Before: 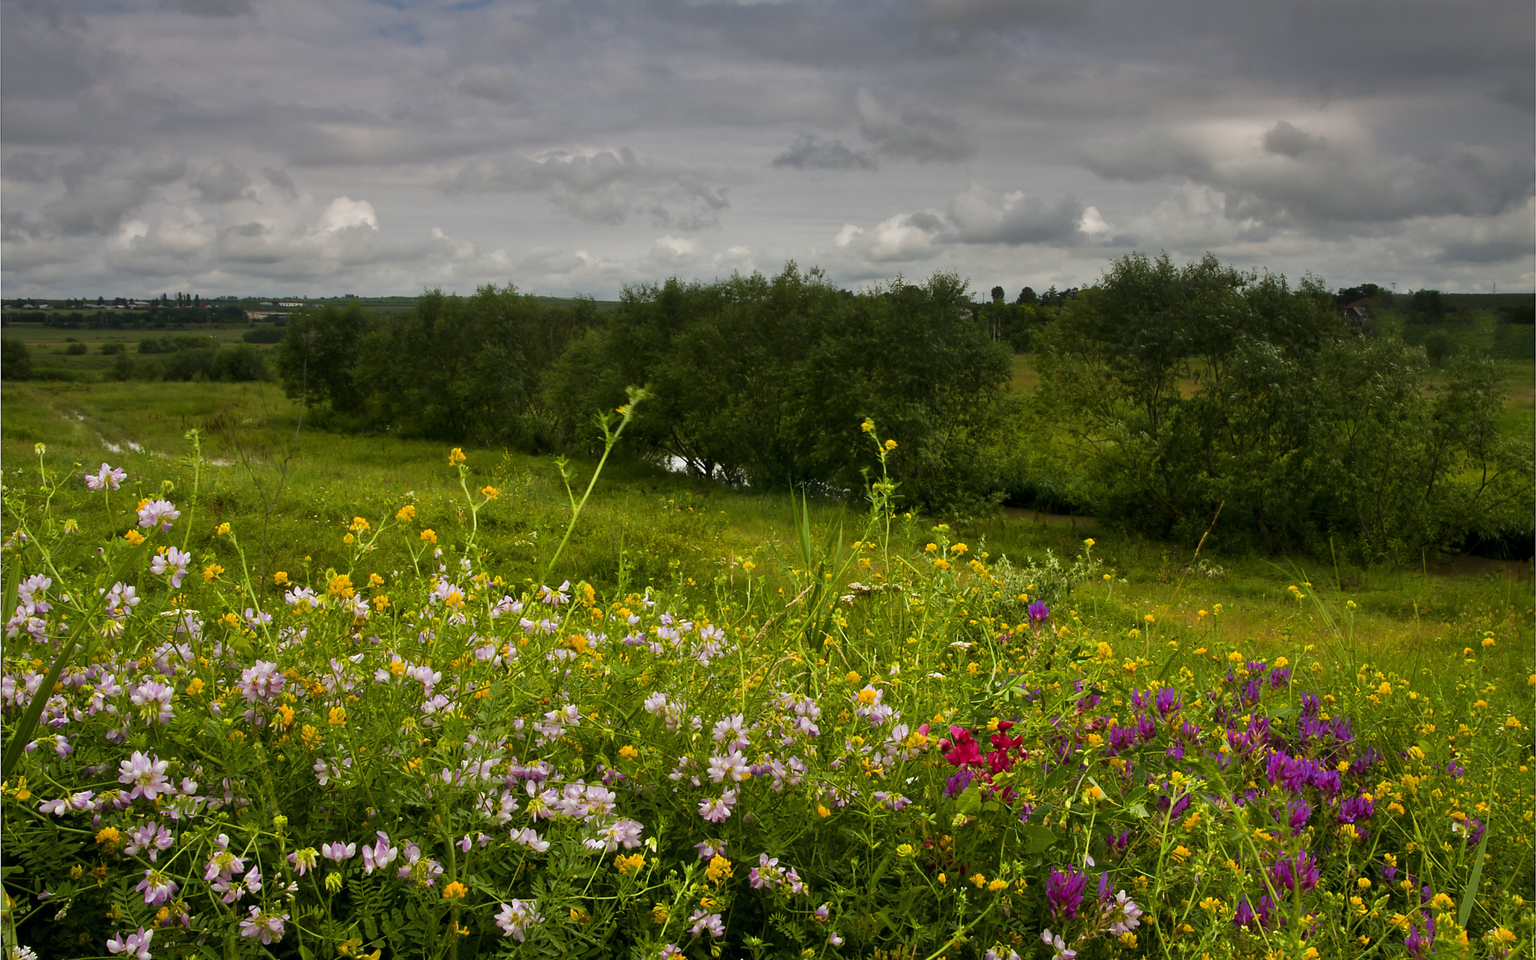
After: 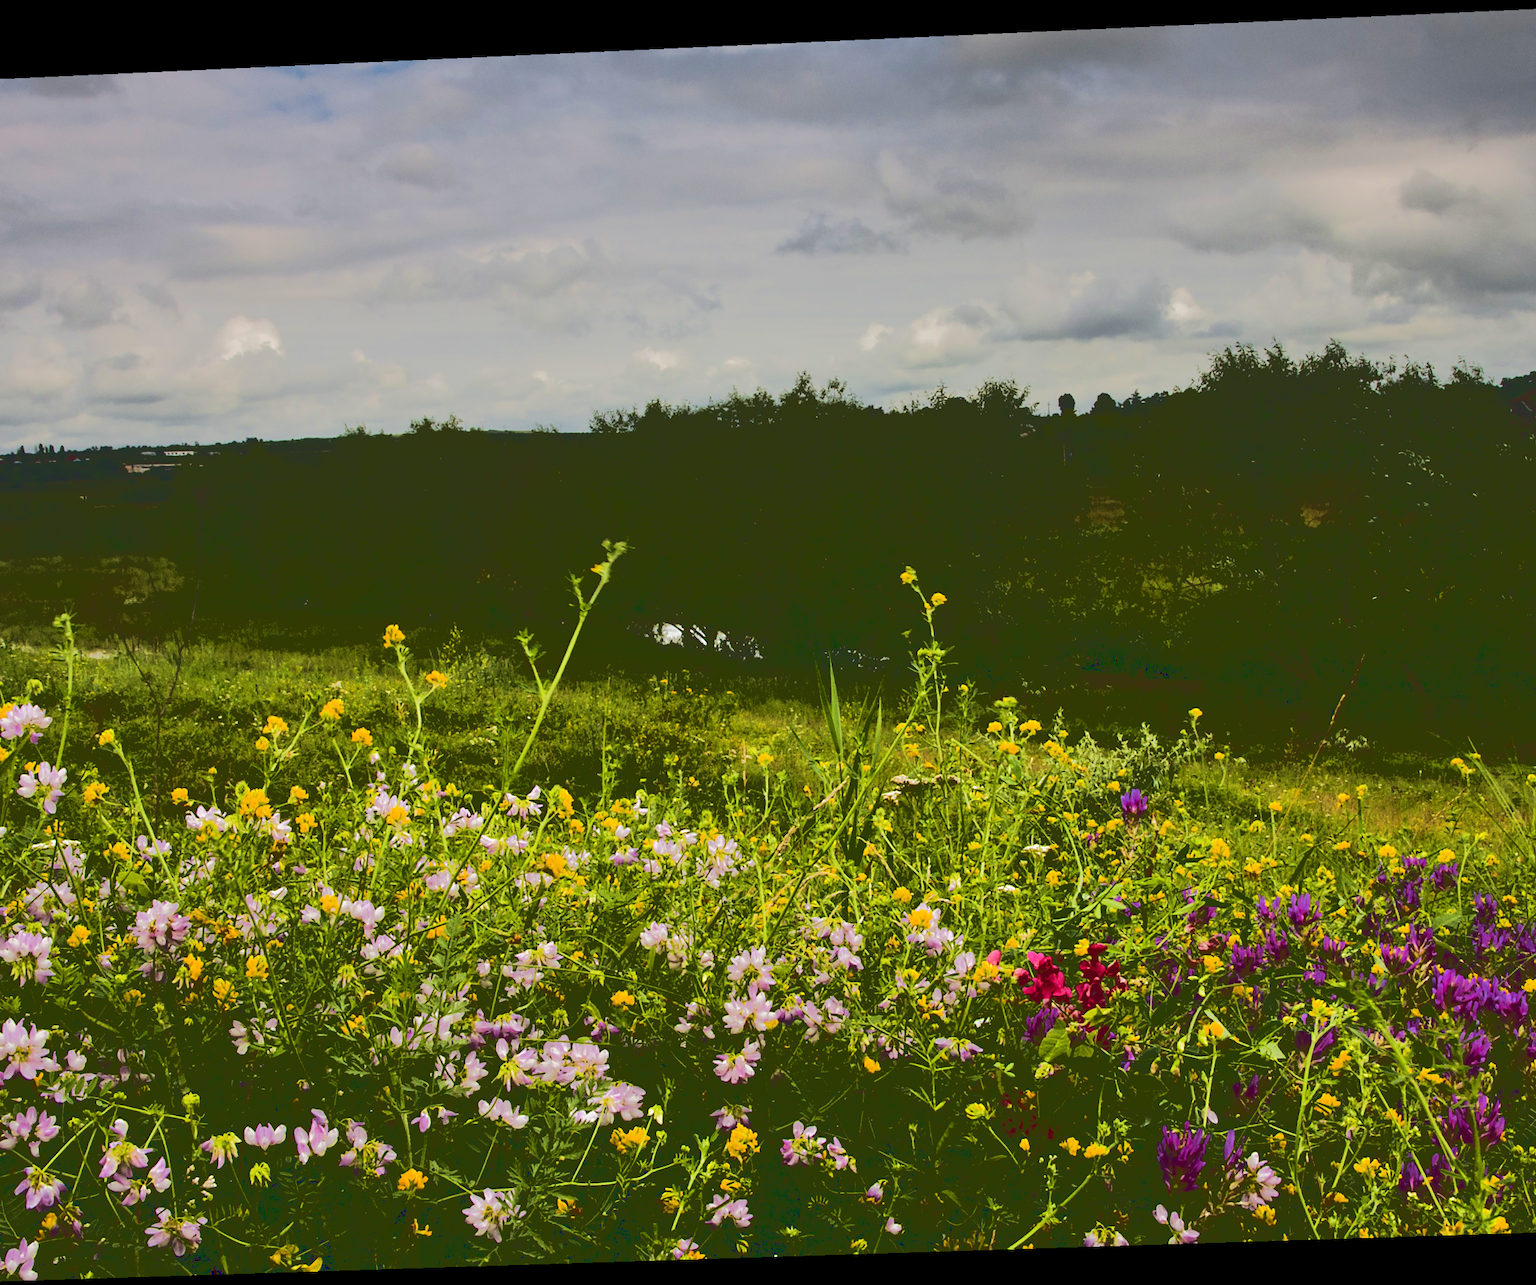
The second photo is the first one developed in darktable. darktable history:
rotate and perspective: rotation -2.22°, lens shift (horizontal) -0.022, automatic cropping off
base curve: curves: ch0 [(0.065, 0.026) (0.236, 0.358) (0.53, 0.546) (0.777, 0.841) (0.924, 0.992)], preserve colors average RGB
velvia: on, module defaults
crop: left 9.88%, right 12.664%
